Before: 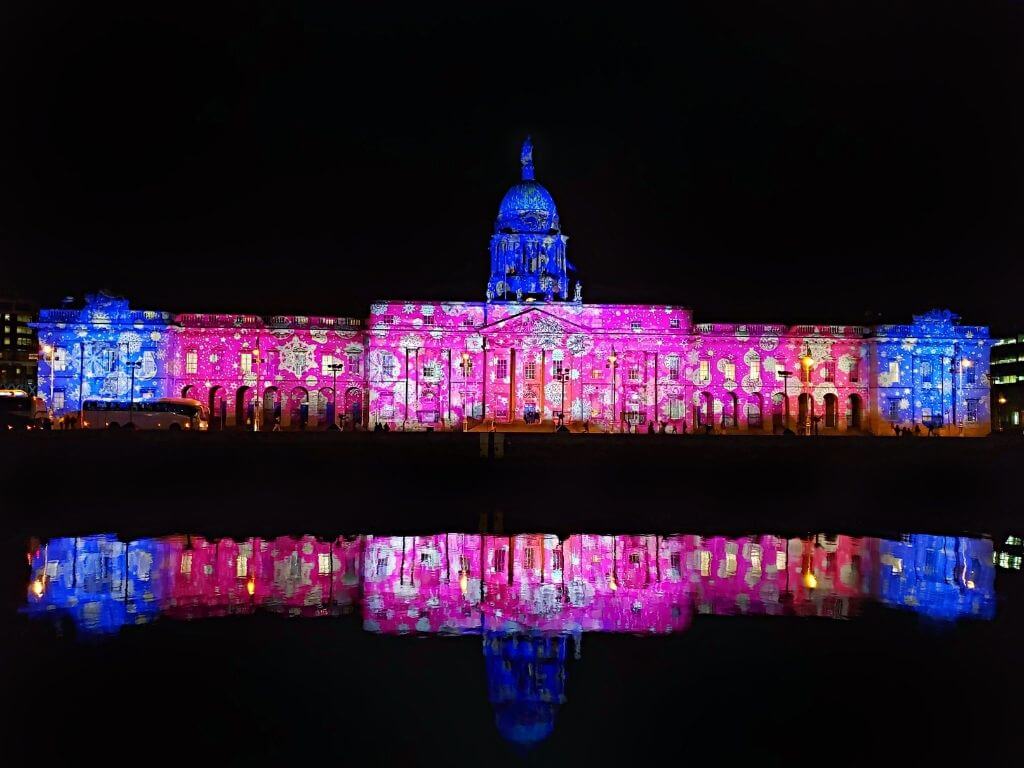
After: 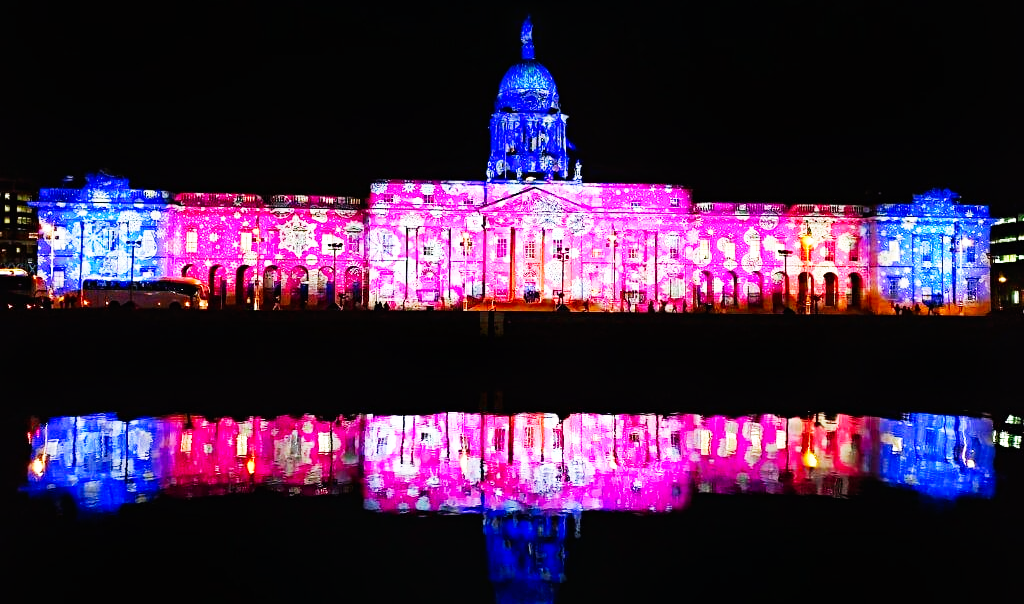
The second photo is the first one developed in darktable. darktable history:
crop and rotate: top 15.774%, bottom 5.506%
base curve: curves: ch0 [(0, 0) (0.007, 0.004) (0.027, 0.03) (0.046, 0.07) (0.207, 0.54) (0.442, 0.872) (0.673, 0.972) (1, 1)], preserve colors none
